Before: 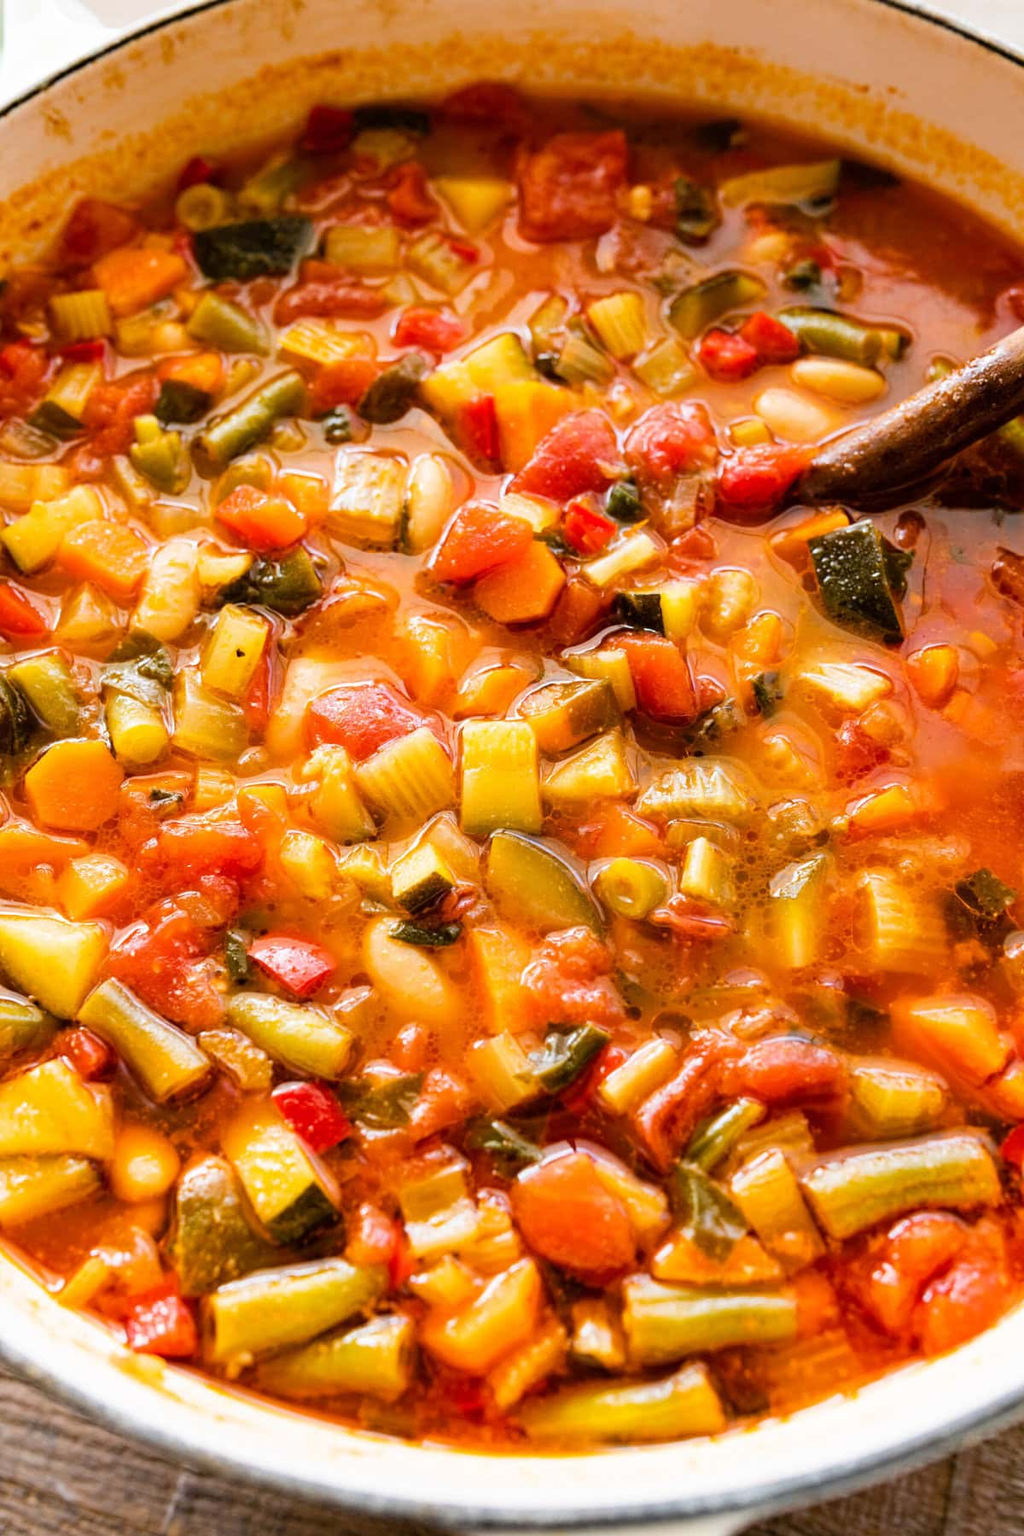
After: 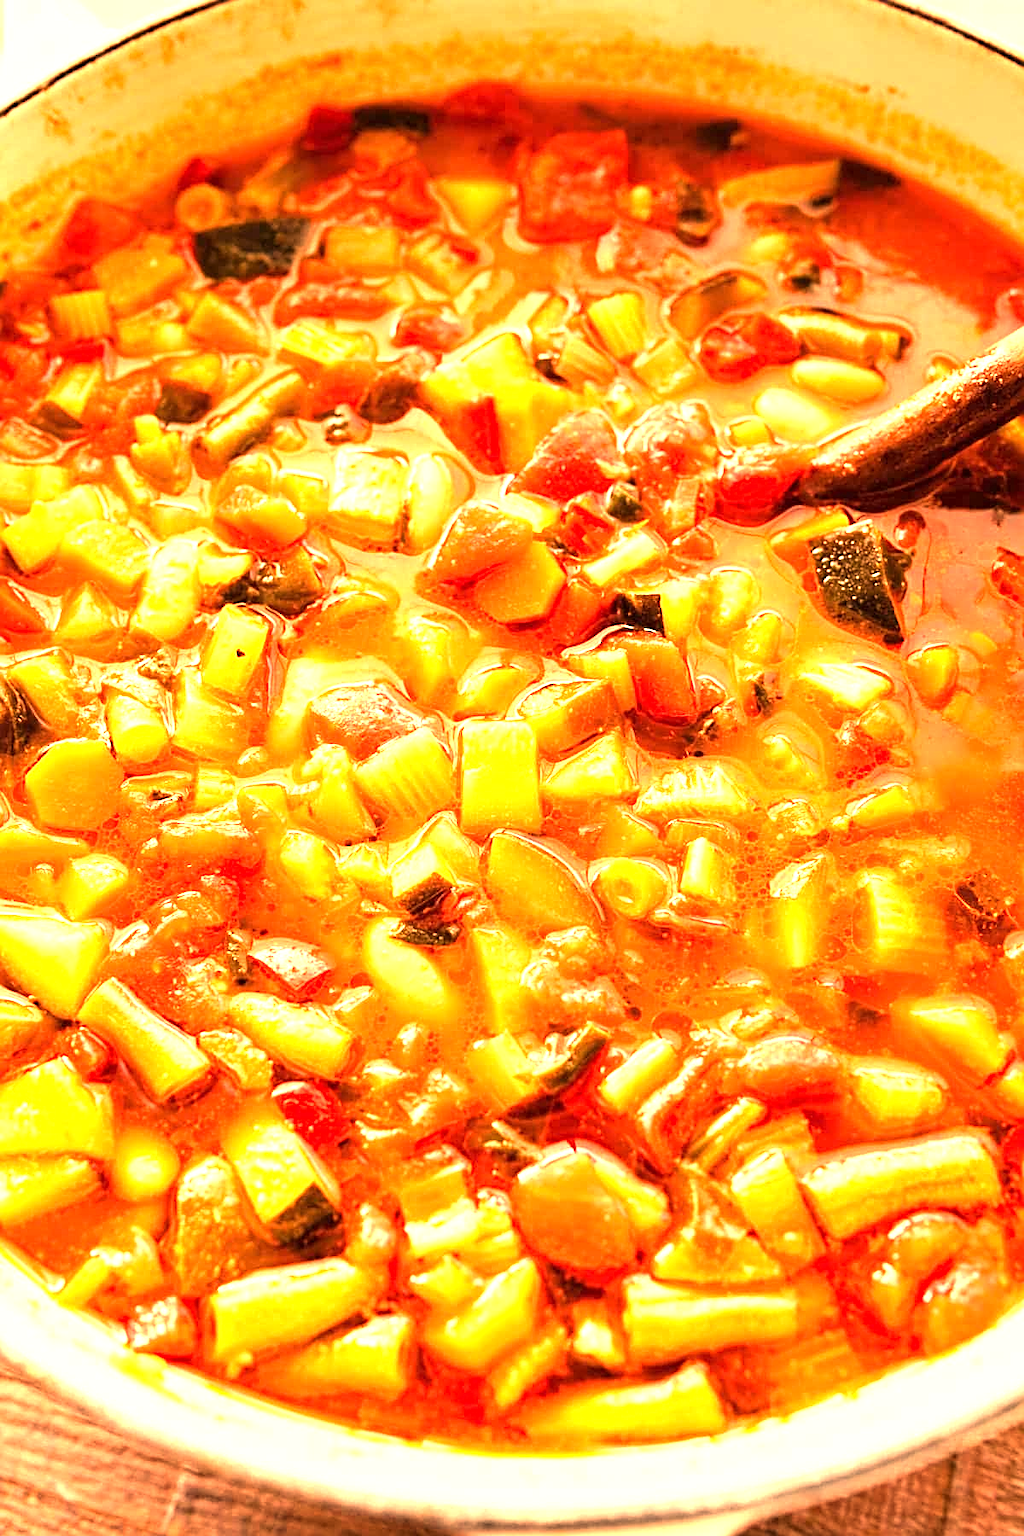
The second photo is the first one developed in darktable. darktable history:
sharpen: on, module defaults
white balance: red 1.467, blue 0.684
exposure: exposure 1.2 EV, compensate highlight preservation false
